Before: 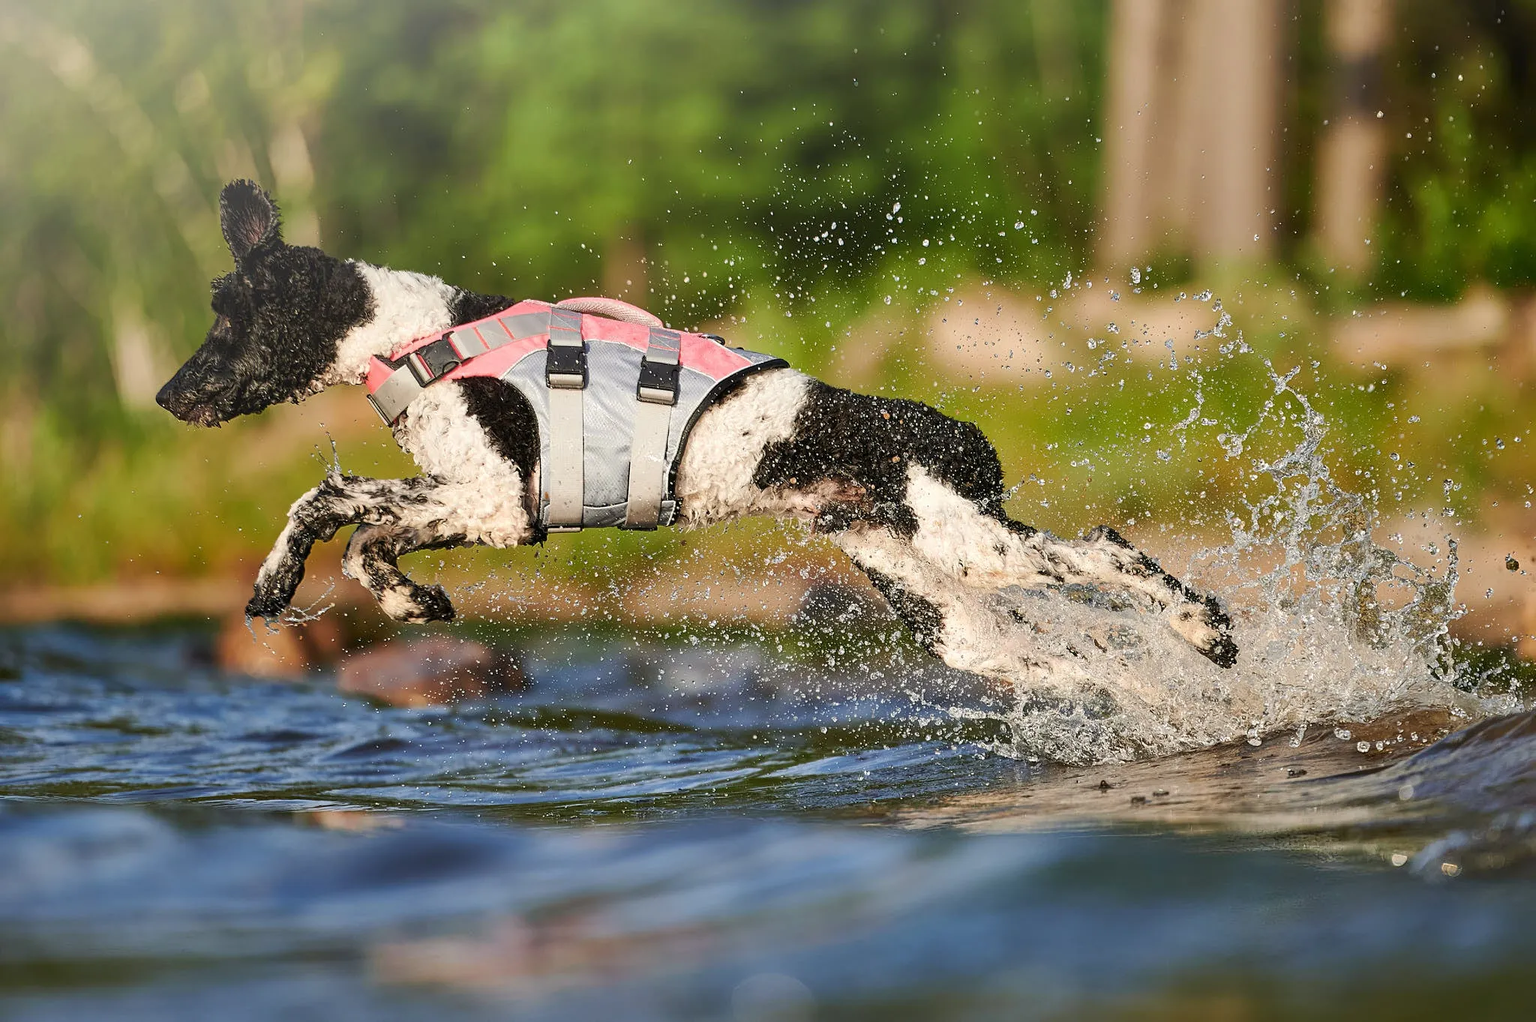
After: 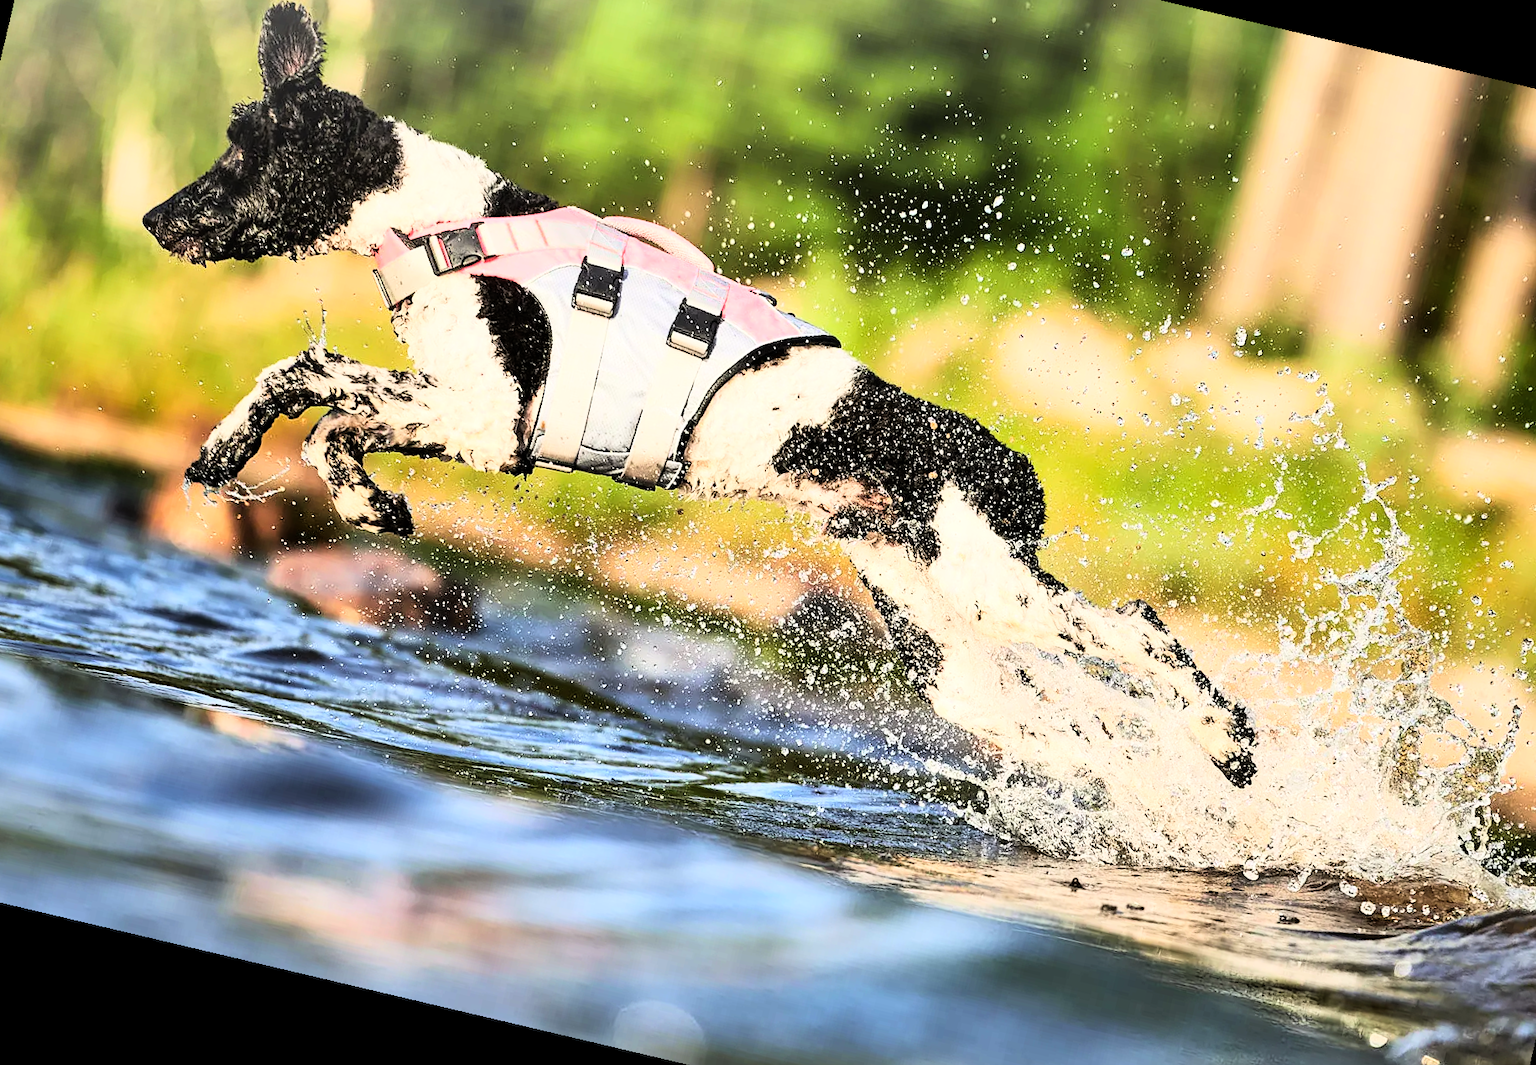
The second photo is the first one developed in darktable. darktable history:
crop: left 9.712%, top 16.928%, right 10.845%, bottom 12.332%
tone equalizer: on, module defaults
rotate and perspective: rotation 13.27°, automatic cropping off
rgb curve: curves: ch0 [(0, 0) (0.21, 0.15) (0.24, 0.21) (0.5, 0.75) (0.75, 0.96) (0.89, 0.99) (1, 1)]; ch1 [(0, 0.02) (0.21, 0.13) (0.25, 0.2) (0.5, 0.67) (0.75, 0.9) (0.89, 0.97) (1, 1)]; ch2 [(0, 0.02) (0.21, 0.13) (0.25, 0.2) (0.5, 0.67) (0.75, 0.9) (0.89, 0.97) (1, 1)], compensate middle gray true
